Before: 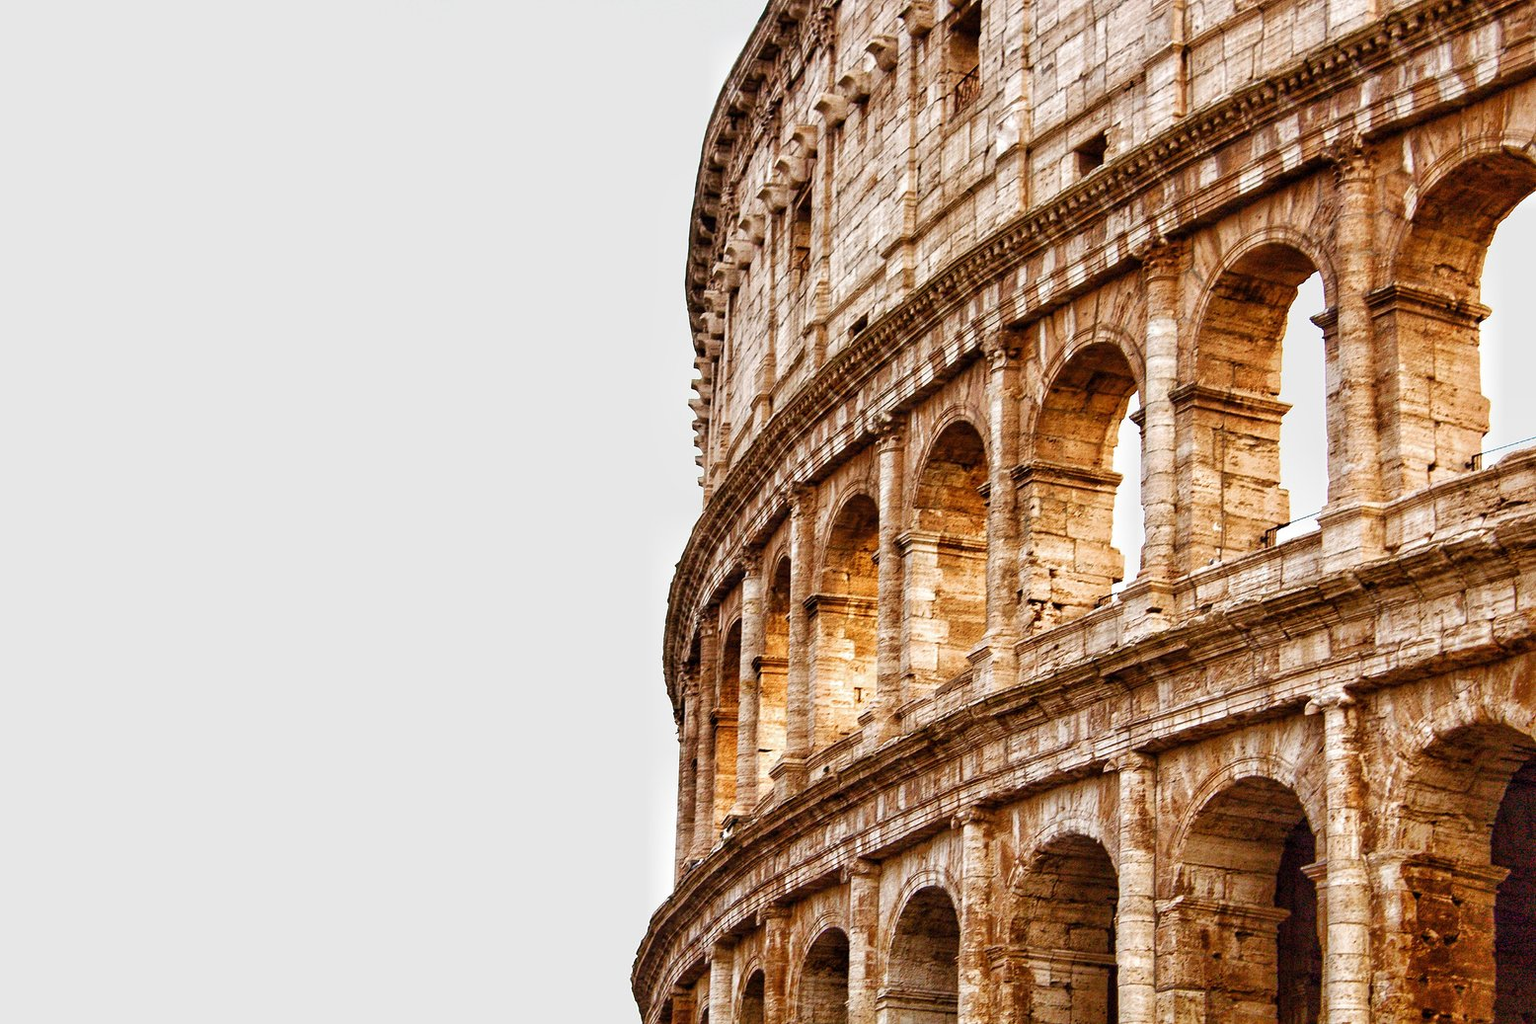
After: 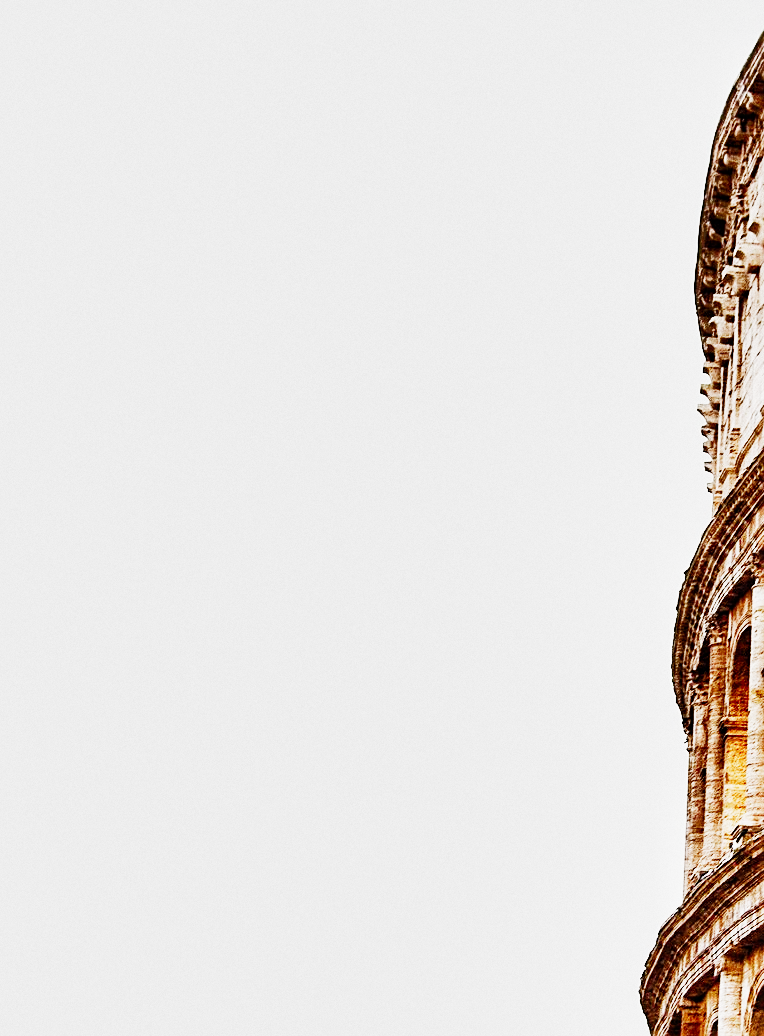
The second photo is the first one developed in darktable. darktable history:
rgb curve: mode RGB, independent channels
crop and rotate: left 0%, top 0%, right 50.845%
sharpen: on, module defaults
exposure: black level correction 0, exposure 1.45 EV, compensate exposure bias true, compensate highlight preservation false
sigmoid: contrast 1.8, skew -0.2, preserve hue 0%, red attenuation 0.1, red rotation 0.035, green attenuation 0.1, green rotation -0.017, blue attenuation 0.15, blue rotation -0.052, base primaries Rec2020
grain: coarseness 0.09 ISO
shadows and highlights: soften with gaussian
